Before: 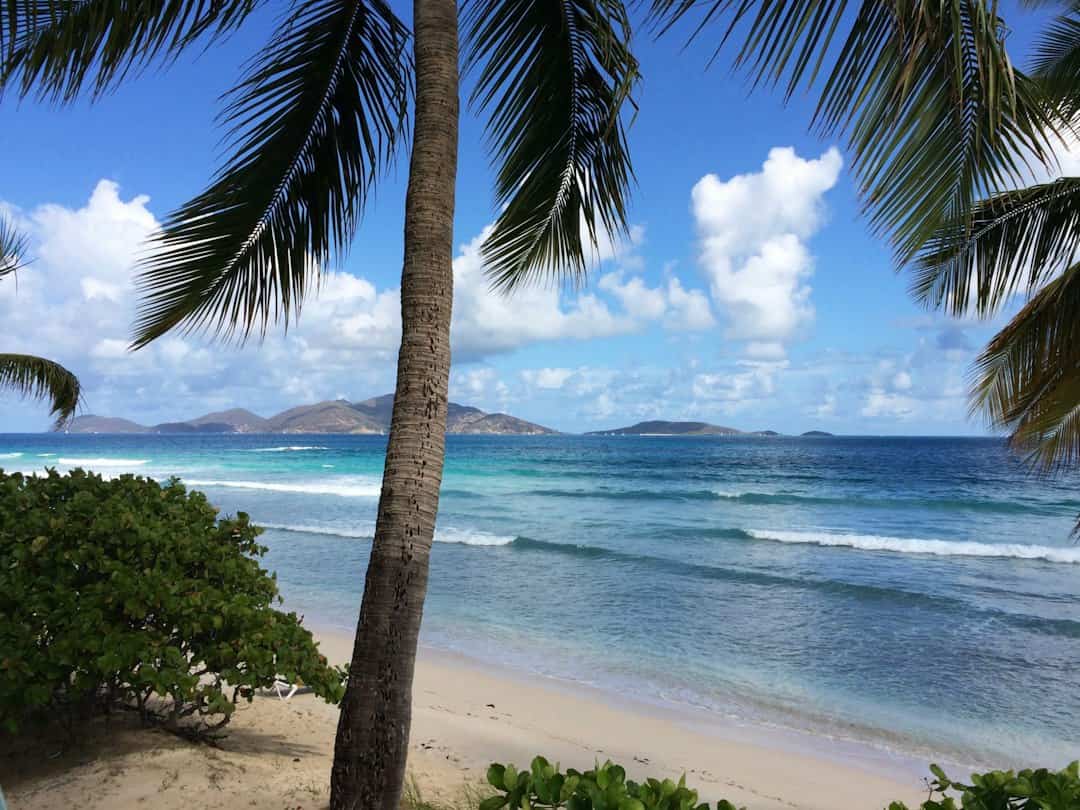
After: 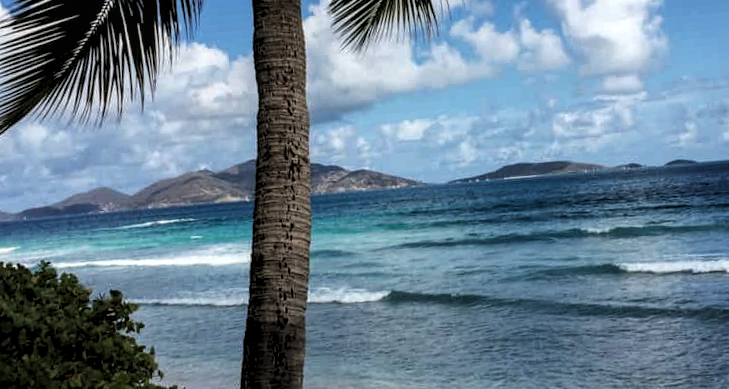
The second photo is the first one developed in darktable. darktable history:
local contrast: highlights 25%, detail 130%
rotate and perspective: rotation -5°, crop left 0.05, crop right 0.952, crop top 0.11, crop bottom 0.89
levels: levels [0.116, 0.574, 1]
crop: left 11.123%, top 27.61%, right 18.3%, bottom 17.034%
